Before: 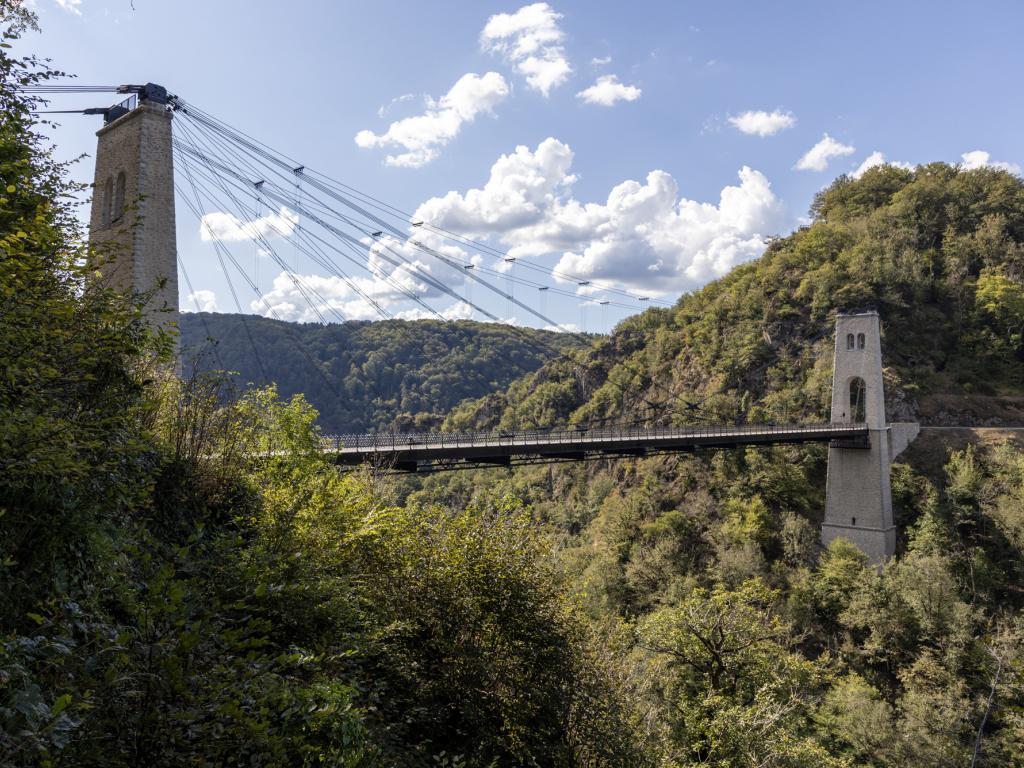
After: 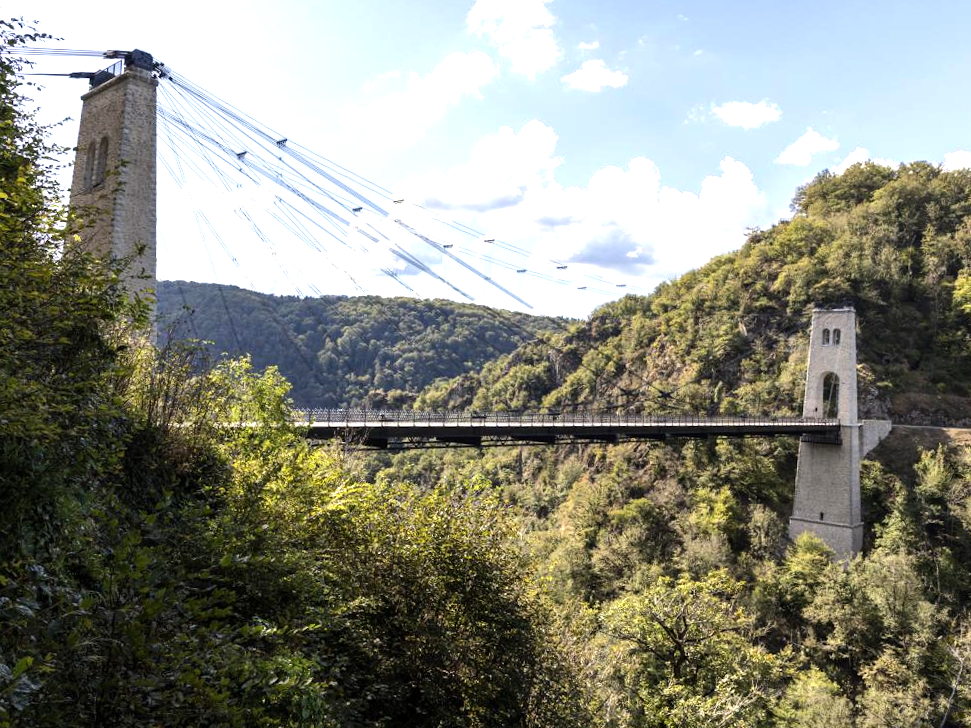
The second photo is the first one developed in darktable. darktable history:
exposure: exposure 0.6 EV, compensate highlight preservation false
crop and rotate: angle -2.38°
tone equalizer: -8 EV -0.417 EV, -7 EV -0.389 EV, -6 EV -0.333 EV, -5 EV -0.222 EV, -3 EV 0.222 EV, -2 EV 0.333 EV, -1 EV 0.389 EV, +0 EV 0.417 EV, edges refinement/feathering 500, mask exposure compensation -1.57 EV, preserve details no
